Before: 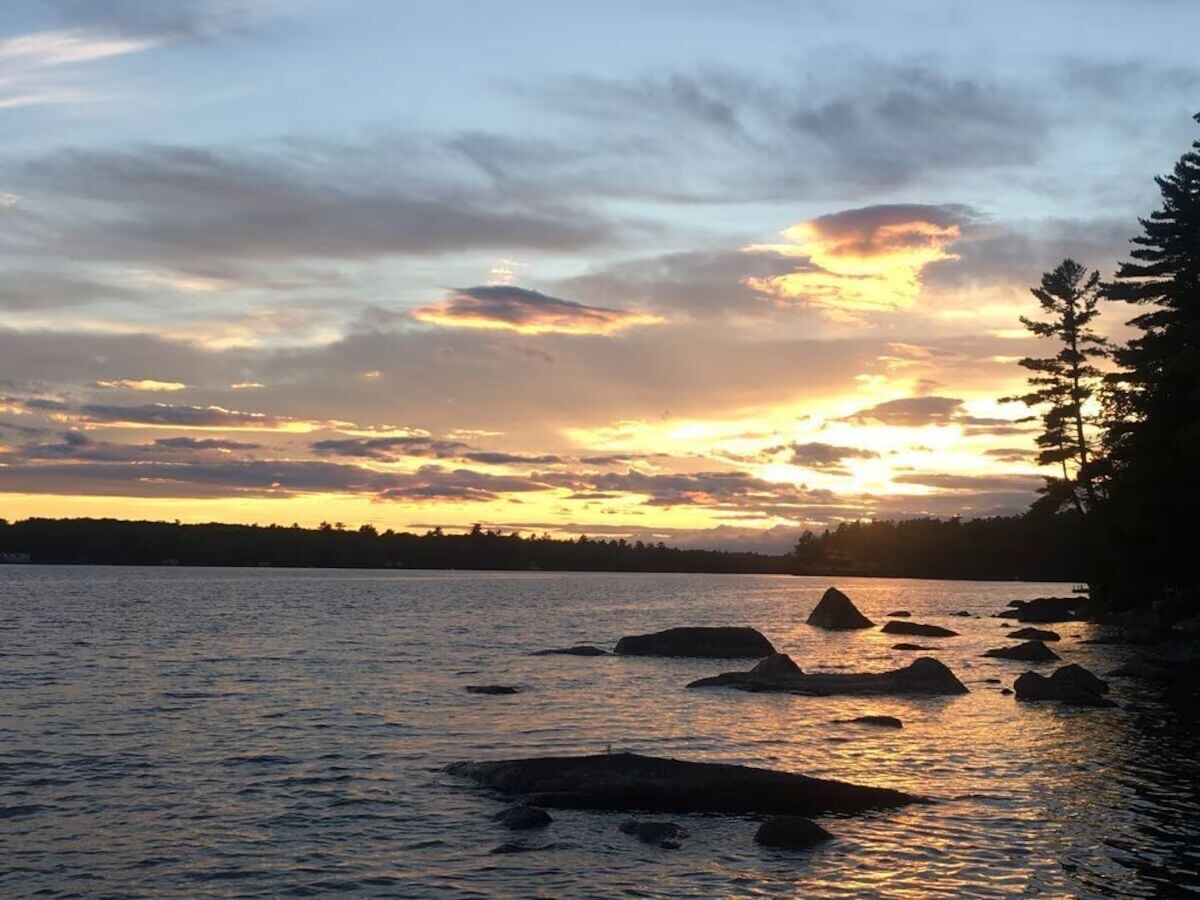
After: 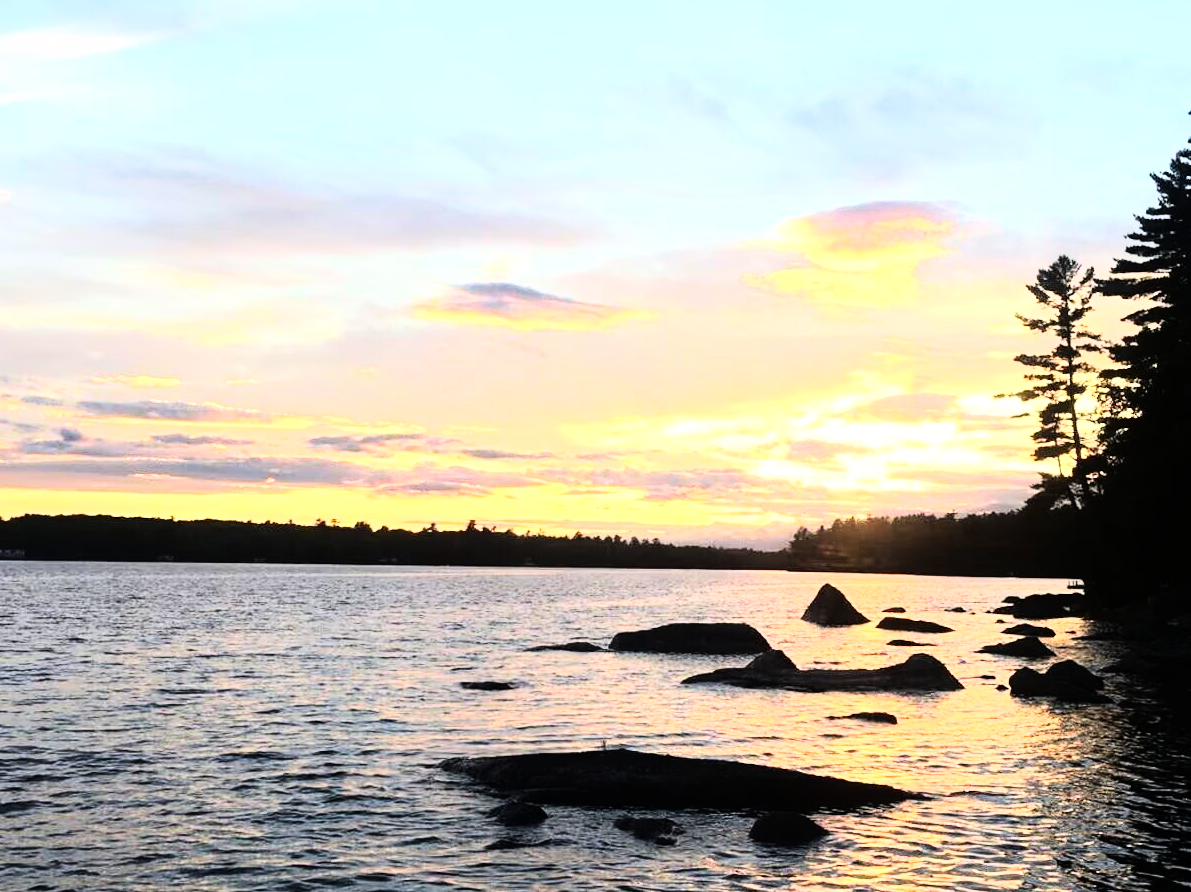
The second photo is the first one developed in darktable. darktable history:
crop: left 0.434%, top 0.485%, right 0.244%, bottom 0.386%
exposure: black level correction 0, exposure 0.6 EV, compensate exposure bias true, compensate highlight preservation false
rgb curve: curves: ch0 [(0, 0) (0.21, 0.15) (0.24, 0.21) (0.5, 0.75) (0.75, 0.96) (0.89, 0.99) (1, 1)]; ch1 [(0, 0.02) (0.21, 0.13) (0.25, 0.2) (0.5, 0.67) (0.75, 0.9) (0.89, 0.97) (1, 1)]; ch2 [(0, 0.02) (0.21, 0.13) (0.25, 0.2) (0.5, 0.67) (0.75, 0.9) (0.89, 0.97) (1, 1)], compensate middle gray true
